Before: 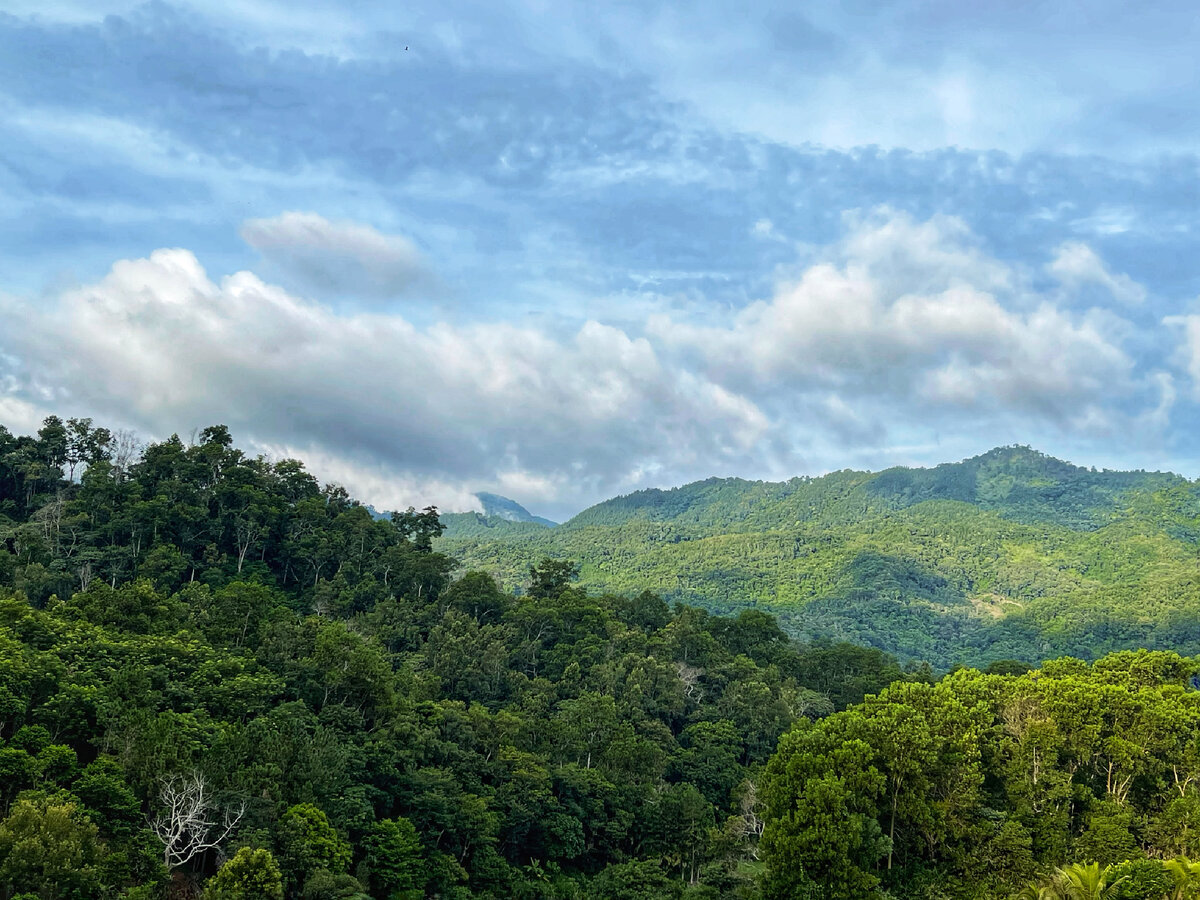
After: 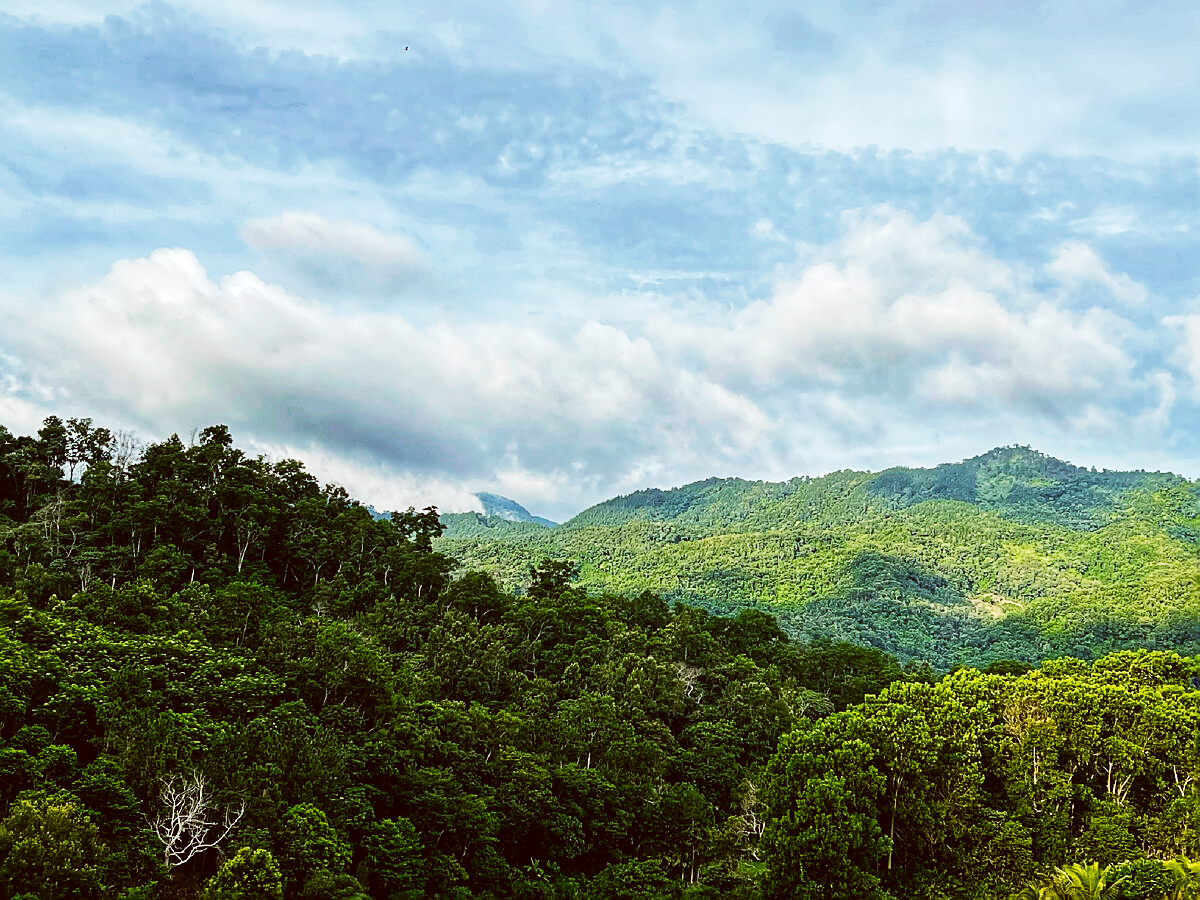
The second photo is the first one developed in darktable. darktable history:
color correction: highlights a* -0.35, highlights b* 0.161, shadows a* 5.06, shadows b* 20.12
tone curve: curves: ch0 [(0, 0) (0.195, 0.109) (0.751, 0.848) (1, 1)], preserve colors none
sharpen: on, module defaults
